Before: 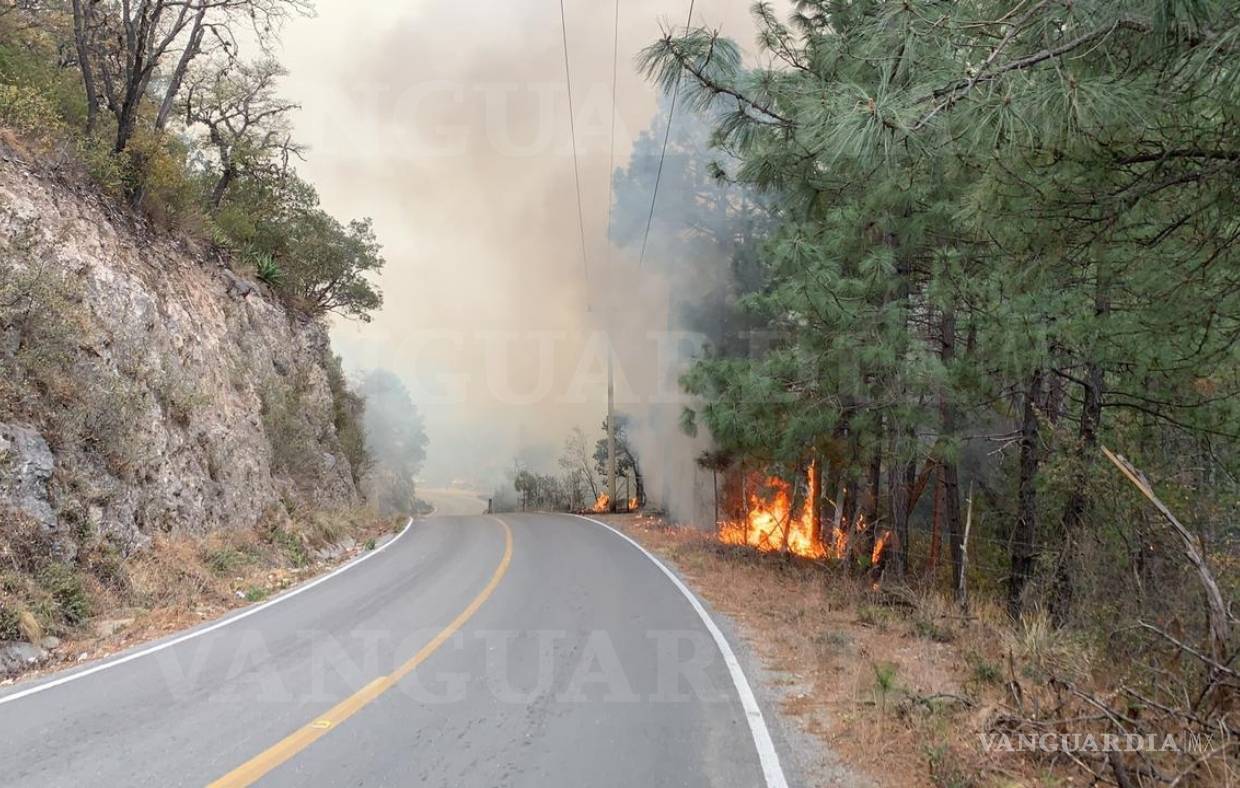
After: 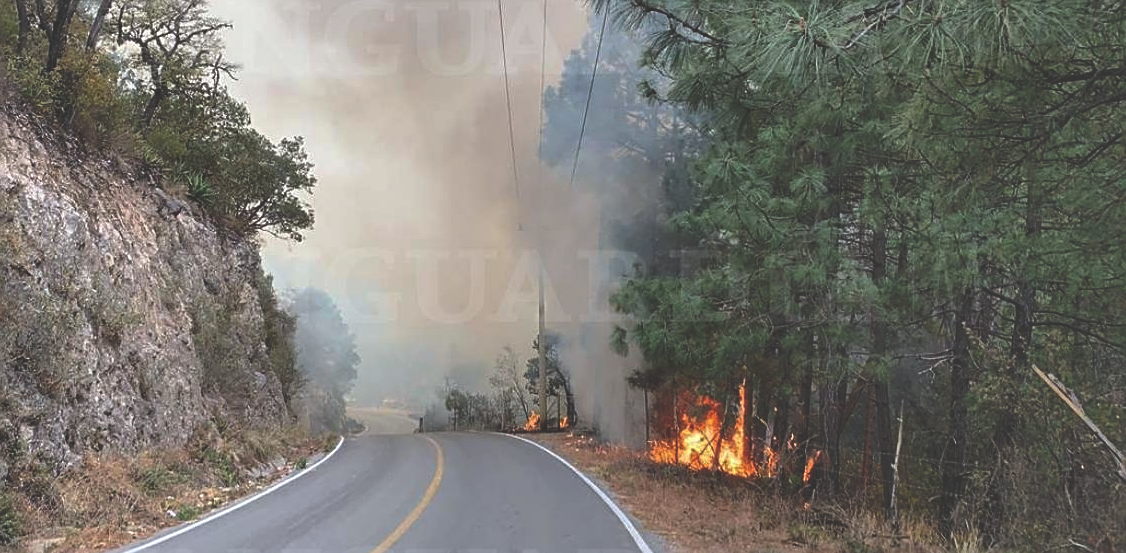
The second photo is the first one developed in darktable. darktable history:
white balance: red 0.98, blue 1.034
shadows and highlights: soften with gaussian
rgb curve: curves: ch0 [(0, 0.186) (0.314, 0.284) (0.775, 0.708) (1, 1)], compensate middle gray true, preserve colors none
sharpen: on, module defaults
exposure: compensate highlight preservation false
crop: left 5.596%, top 10.314%, right 3.534%, bottom 19.395%
